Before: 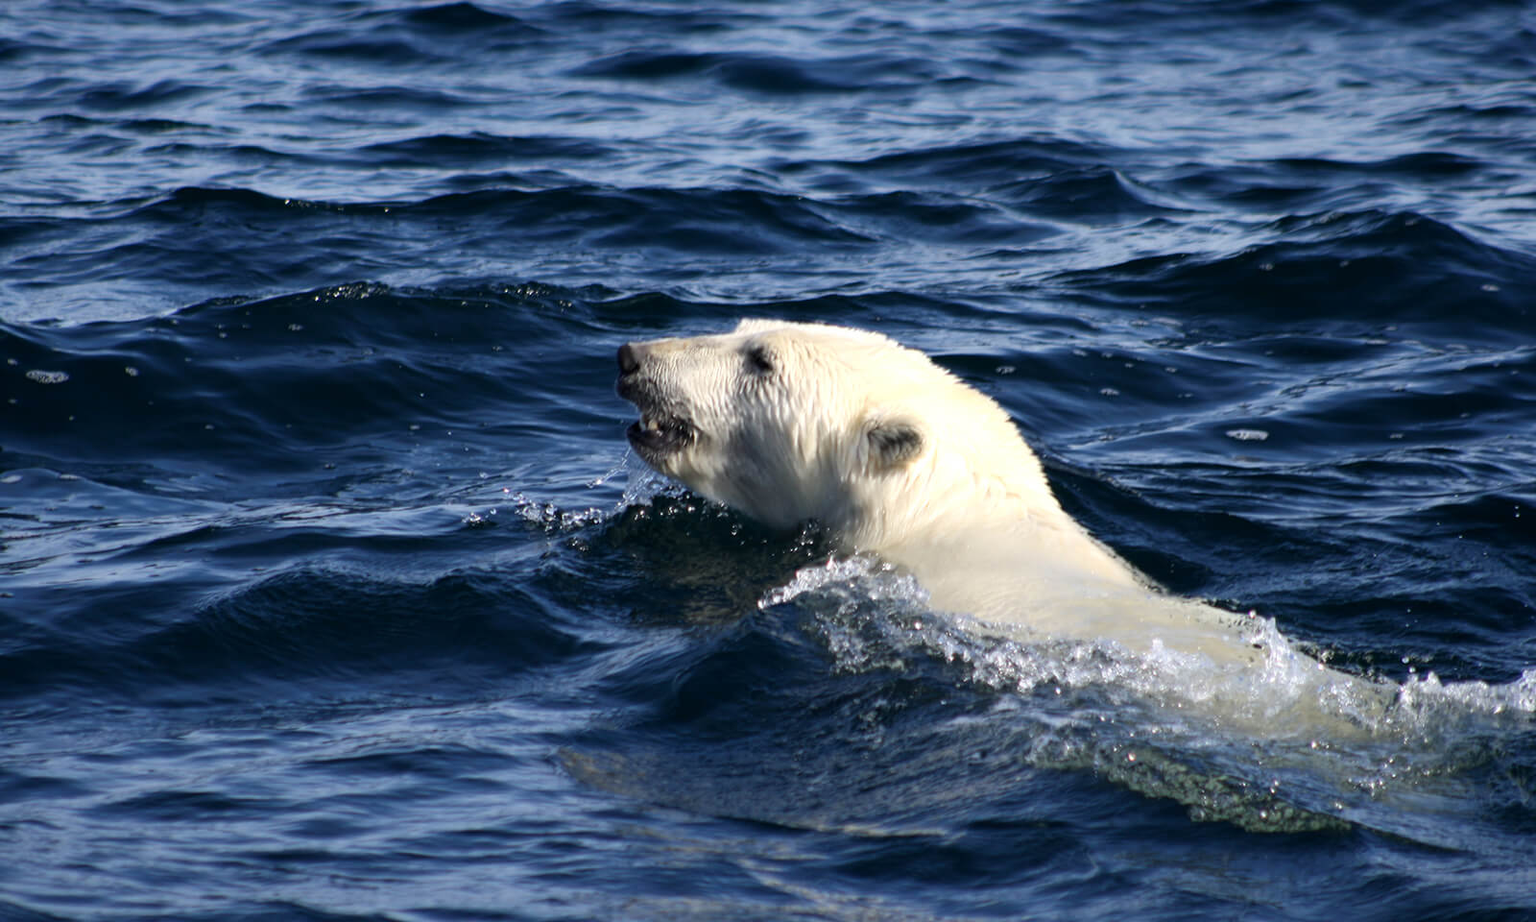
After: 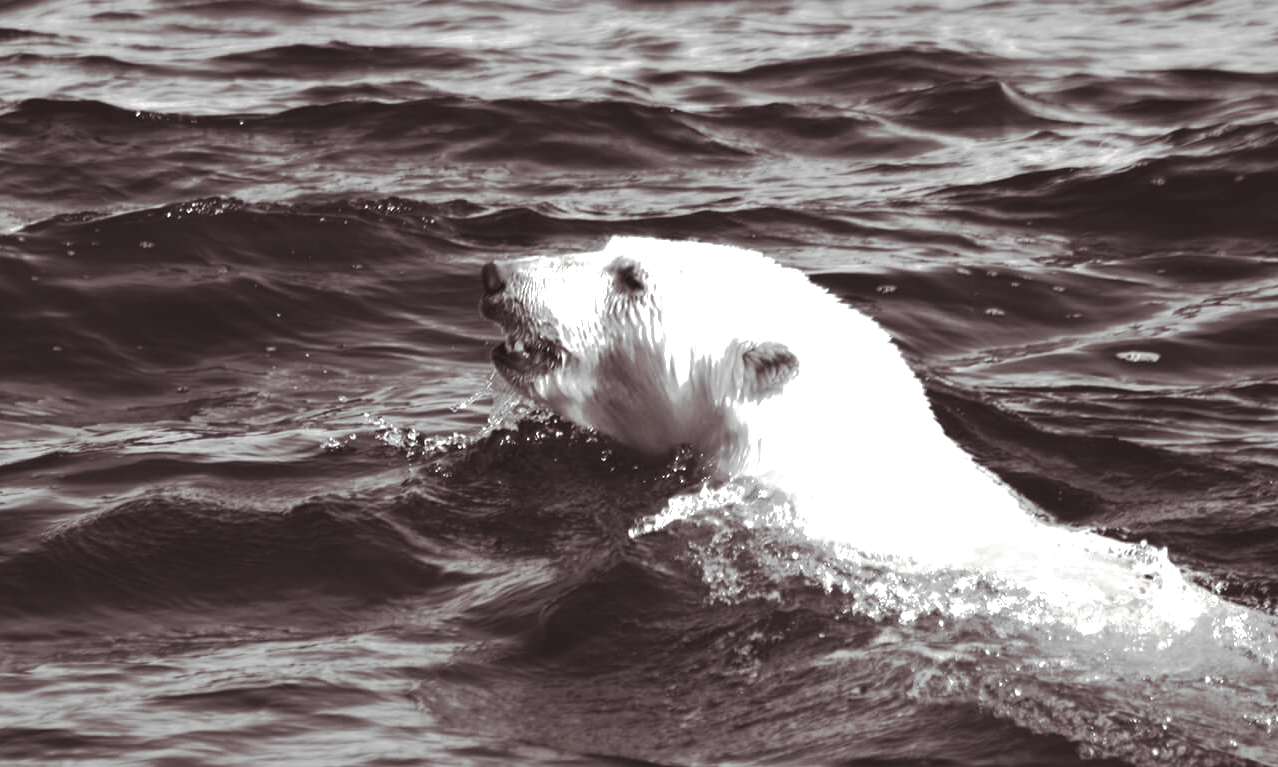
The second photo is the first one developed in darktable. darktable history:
crop and rotate: left 10.071%, top 10.071%, right 10.02%, bottom 10.02%
exposure: black level correction 0, exposure 0.95 EV, compensate exposure bias true, compensate highlight preservation false
split-toning: shadows › saturation 0.24, highlights › hue 54°, highlights › saturation 0.24
monochrome: a -3.63, b -0.465
tone curve: curves: ch0 [(0, 0) (0.003, 0.08) (0.011, 0.088) (0.025, 0.104) (0.044, 0.122) (0.069, 0.141) (0.1, 0.161) (0.136, 0.181) (0.177, 0.209) (0.224, 0.246) (0.277, 0.293) (0.335, 0.343) (0.399, 0.399) (0.468, 0.464) (0.543, 0.54) (0.623, 0.616) (0.709, 0.694) (0.801, 0.757) (0.898, 0.821) (1, 1)], preserve colors none
